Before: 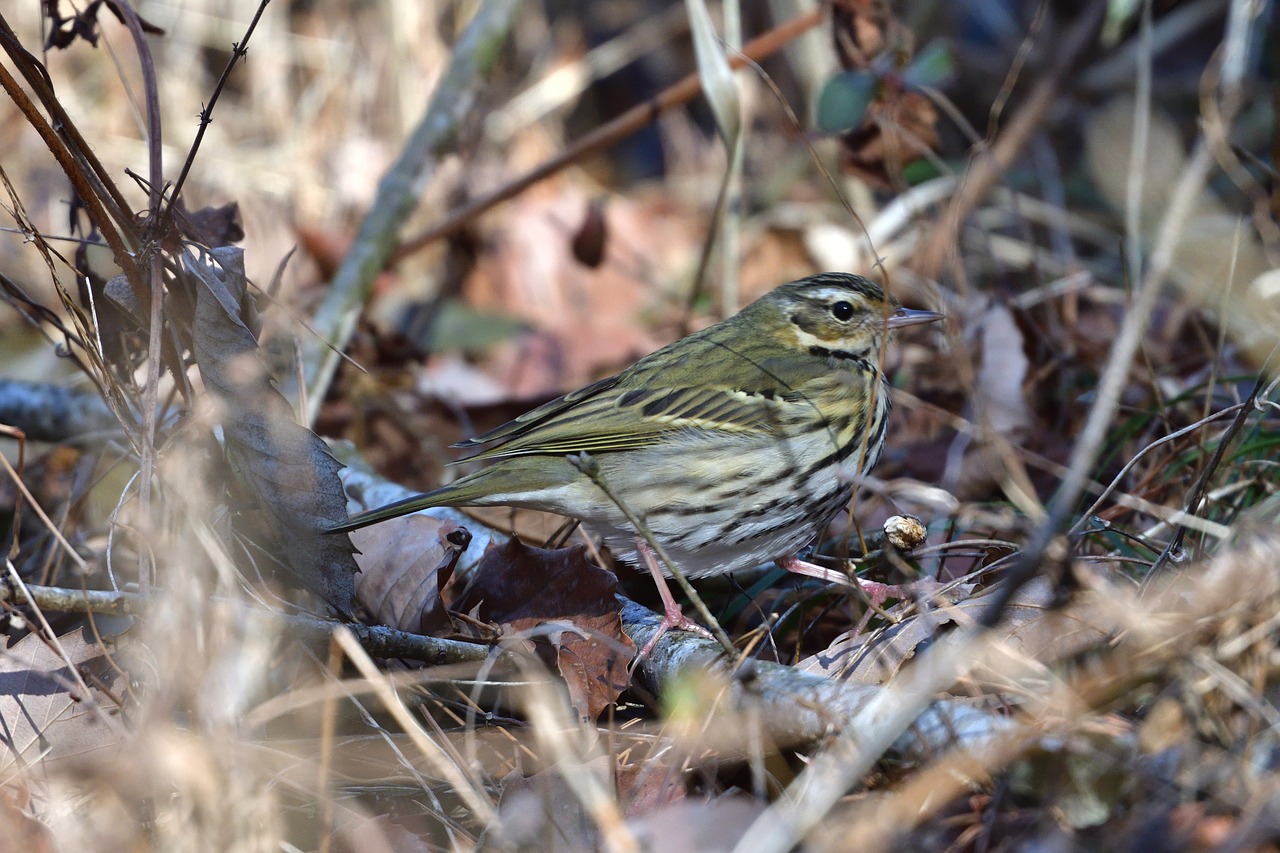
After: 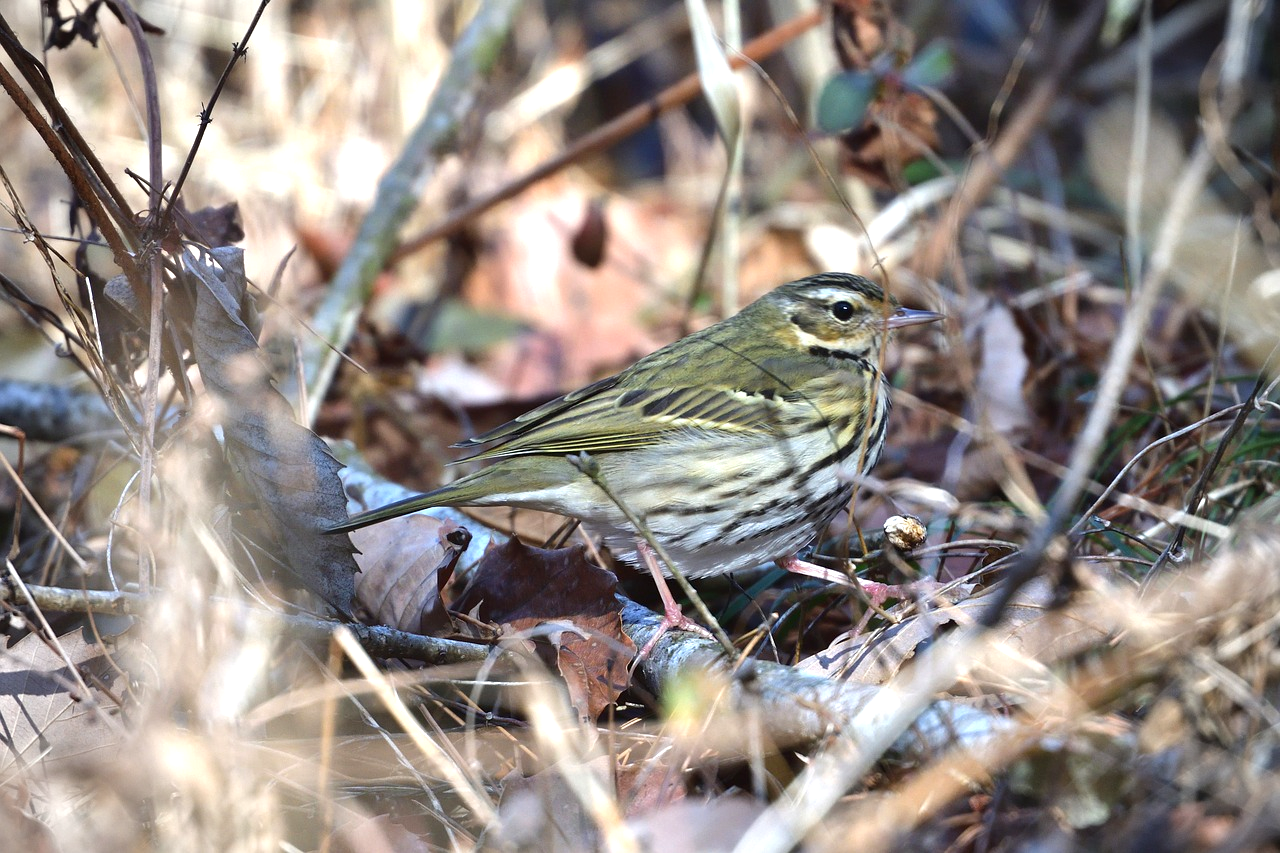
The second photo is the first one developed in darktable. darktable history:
vignetting: fall-off start 79.83%
exposure: exposure 0.669 EV, compensate exposure bias true, compensate highlight preservation false
